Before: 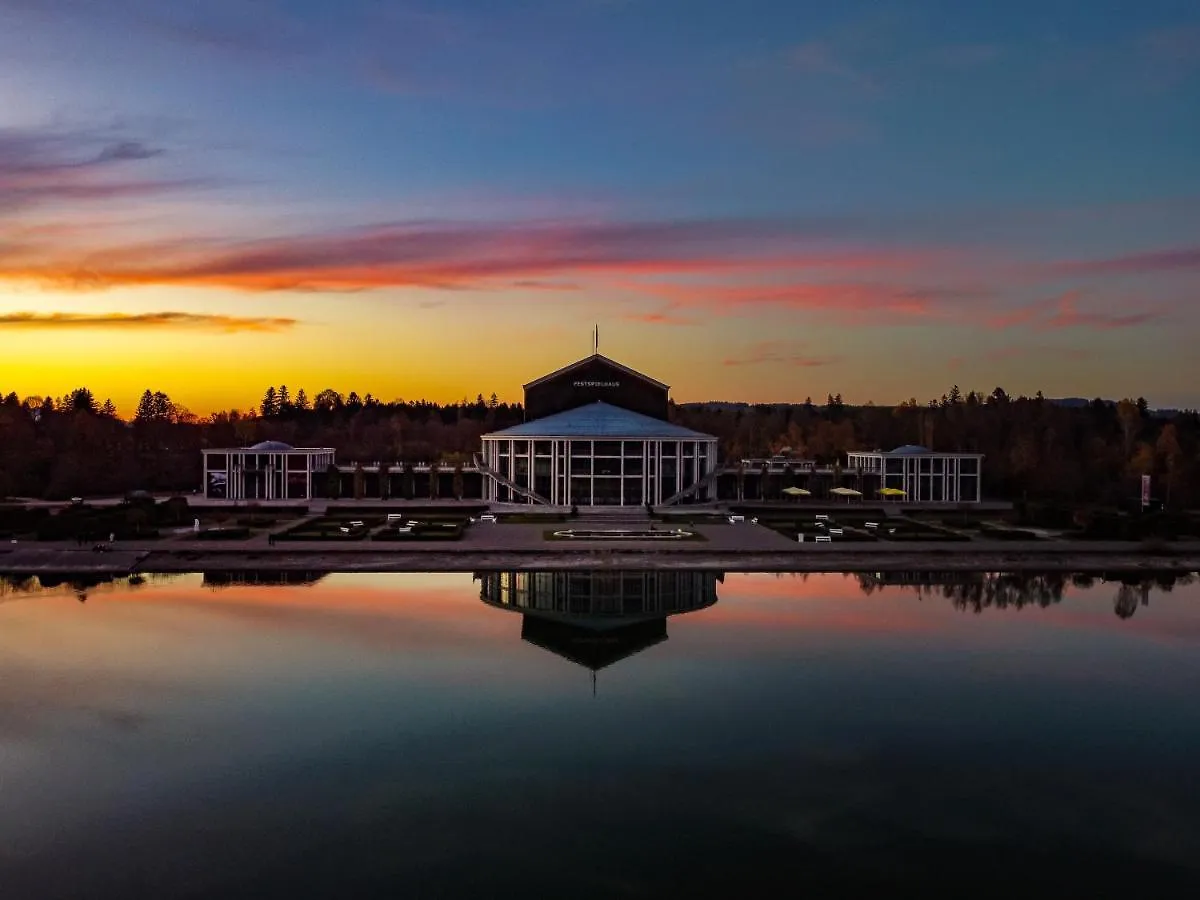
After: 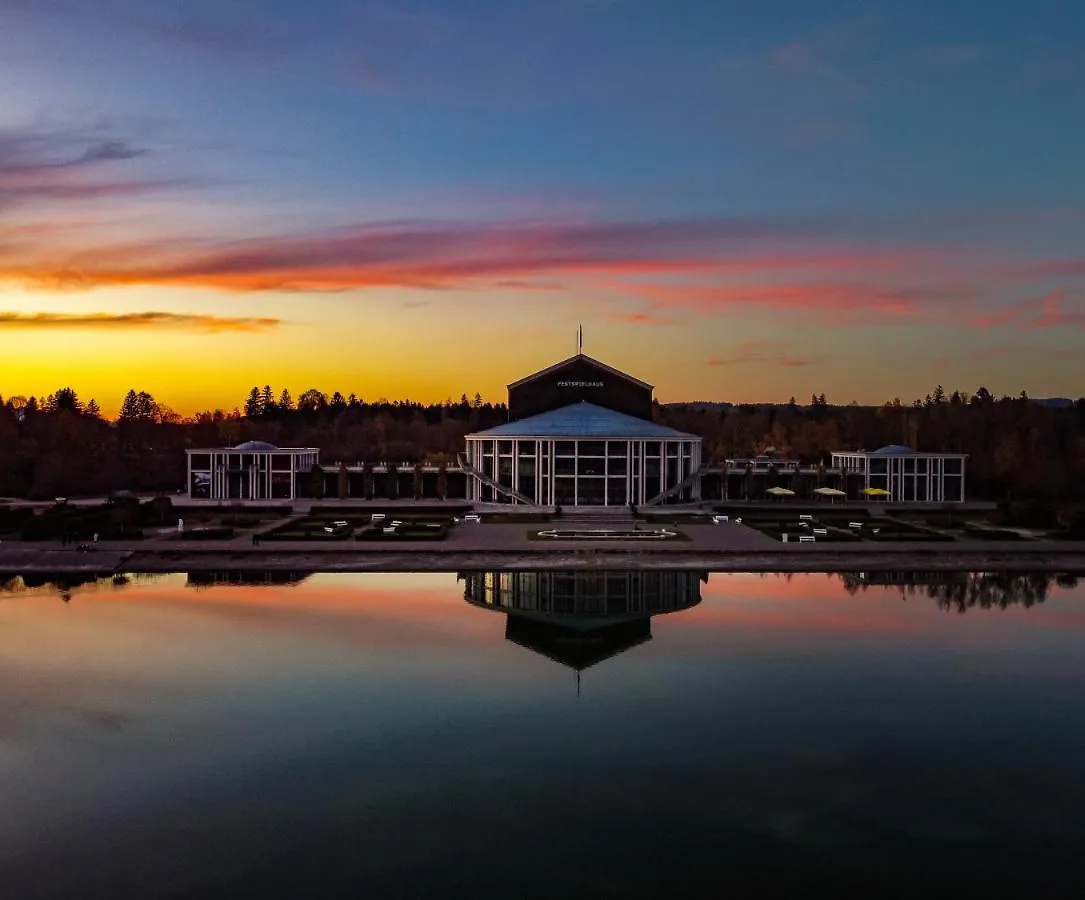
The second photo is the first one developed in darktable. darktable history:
crop and rotate: left 1.369%, right 8.169%
